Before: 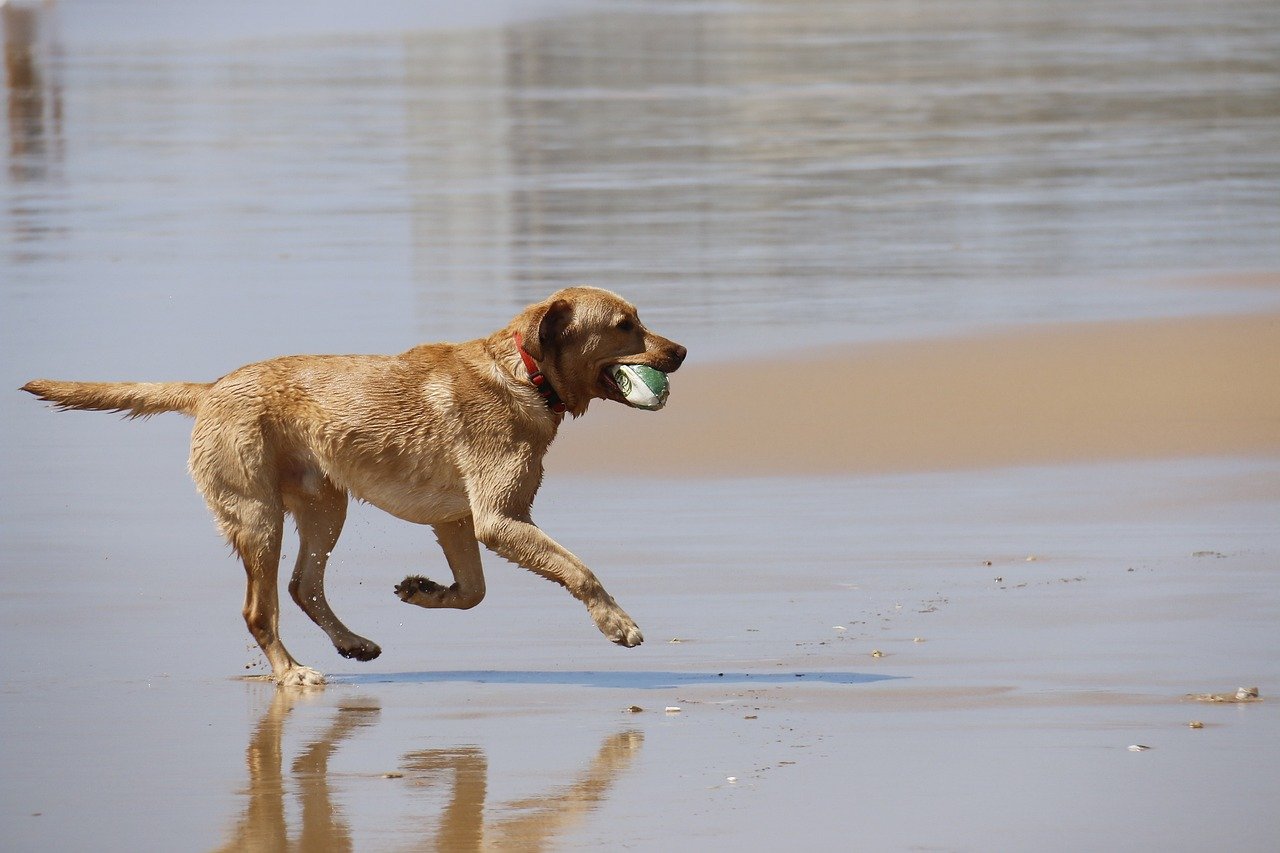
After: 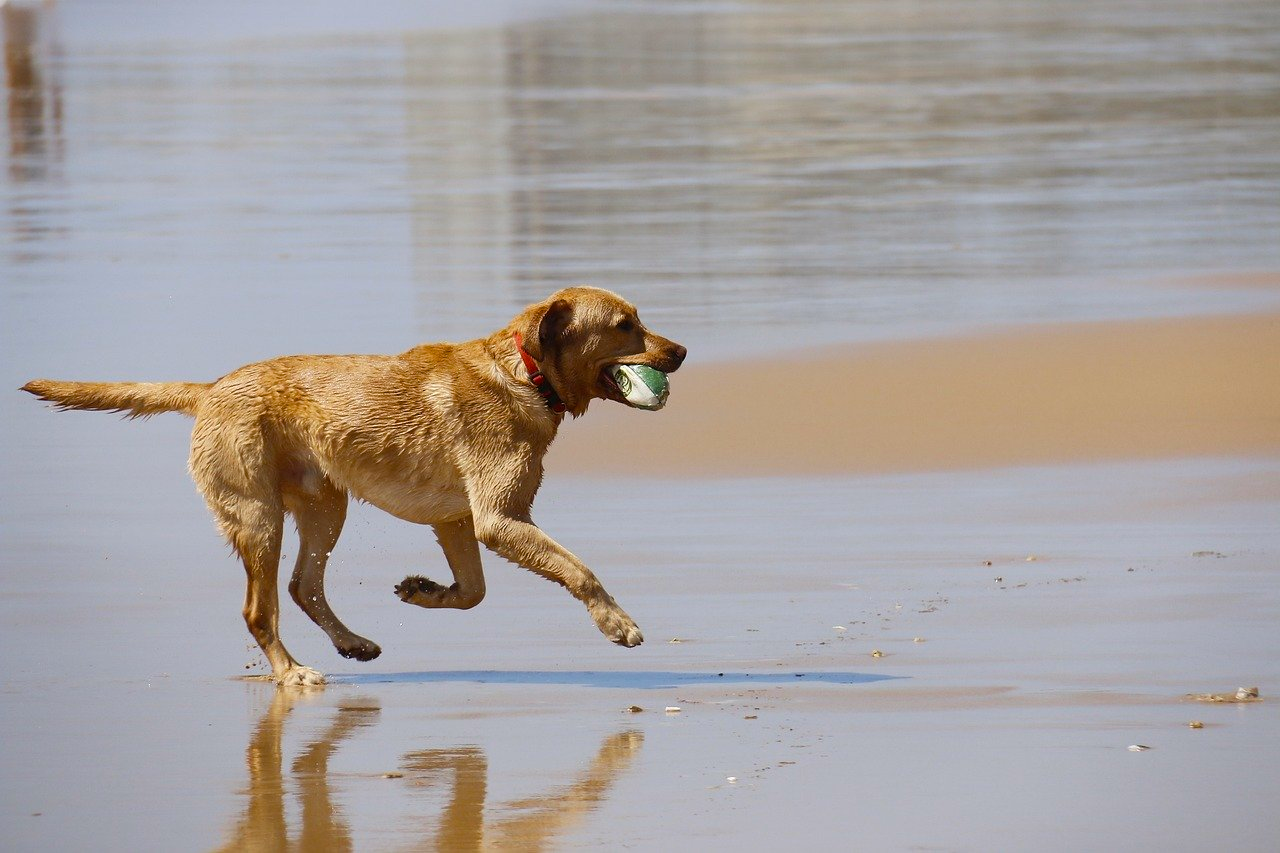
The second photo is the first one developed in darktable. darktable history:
color balance rgb: power › chroma 0.248%, power › hue 60.55°, perceptual saturation grading › global saturation 25.907%
